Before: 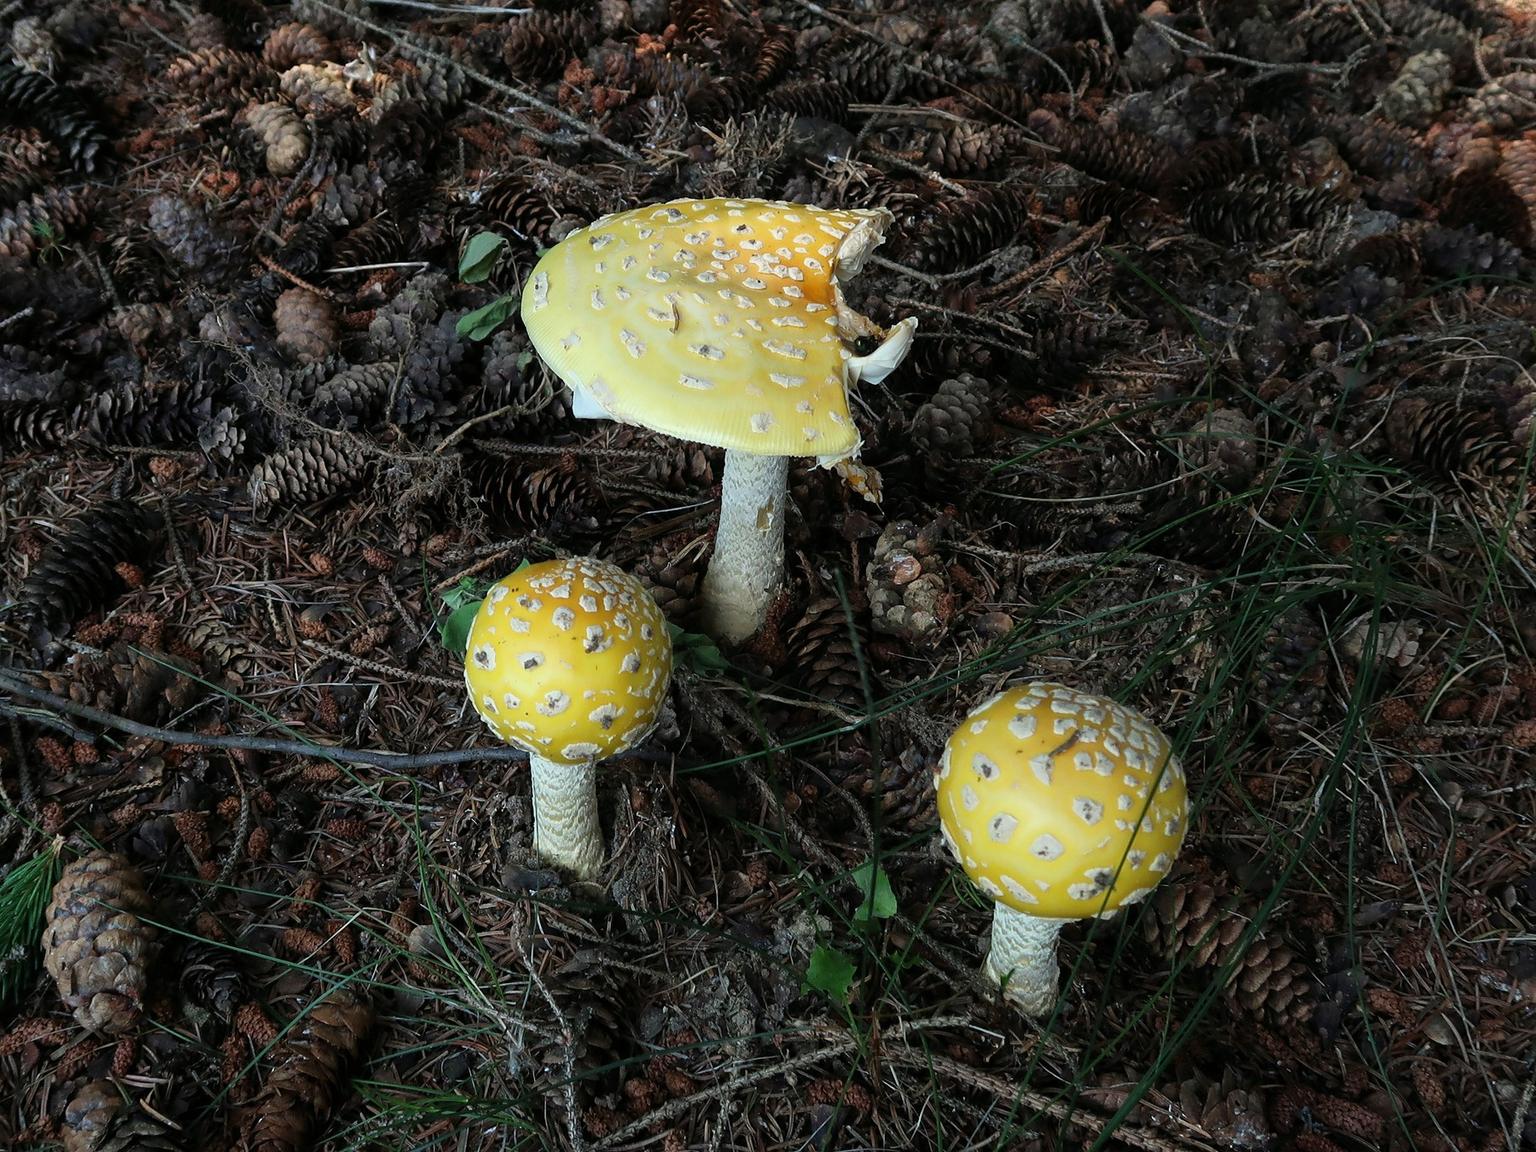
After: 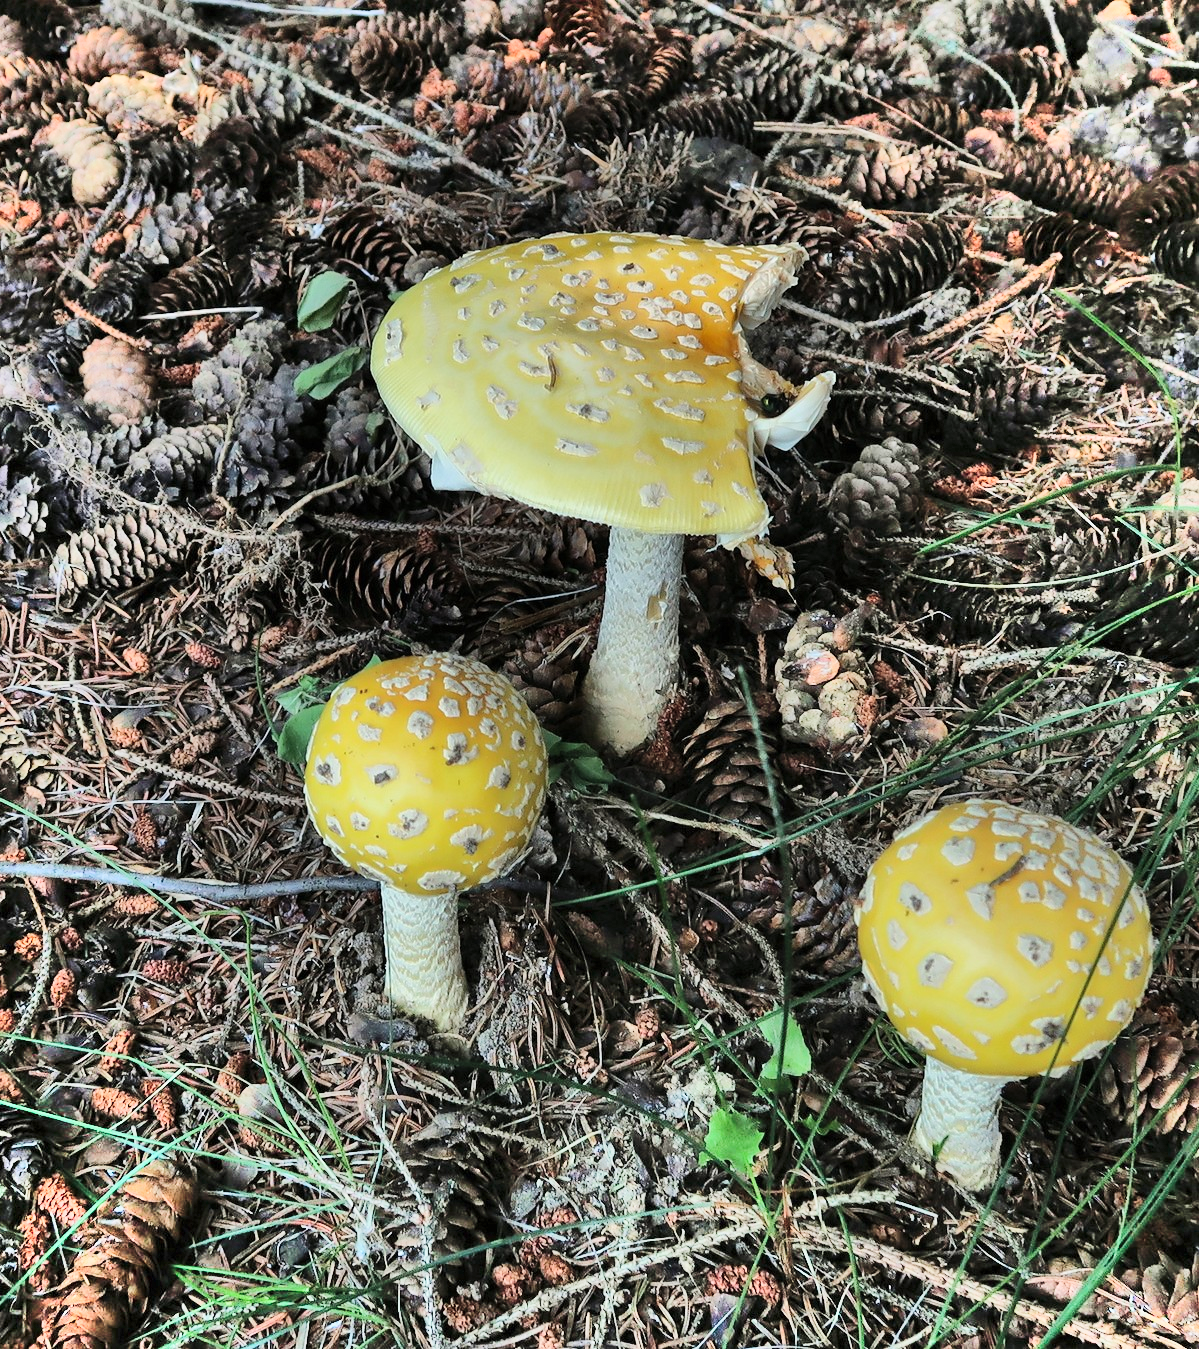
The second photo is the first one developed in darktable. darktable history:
crop and rotate: left 13.342%, right 19.991%
shadows and highlights: radius 123.98, shadows 100, white point adjustment -3, highlights -100, highlights color adjustment 89.84%, soften with gaussian
